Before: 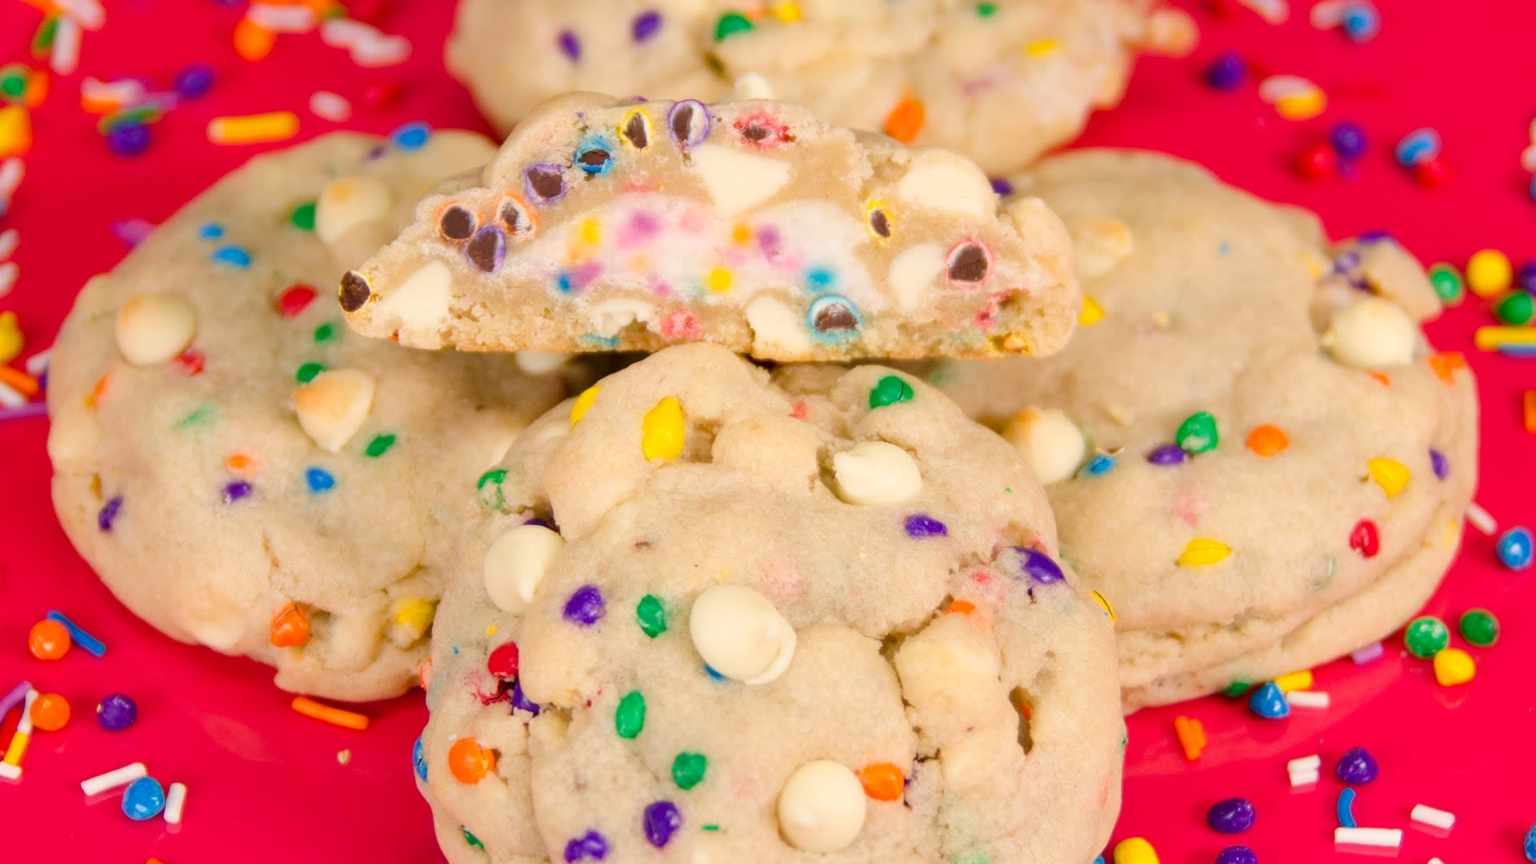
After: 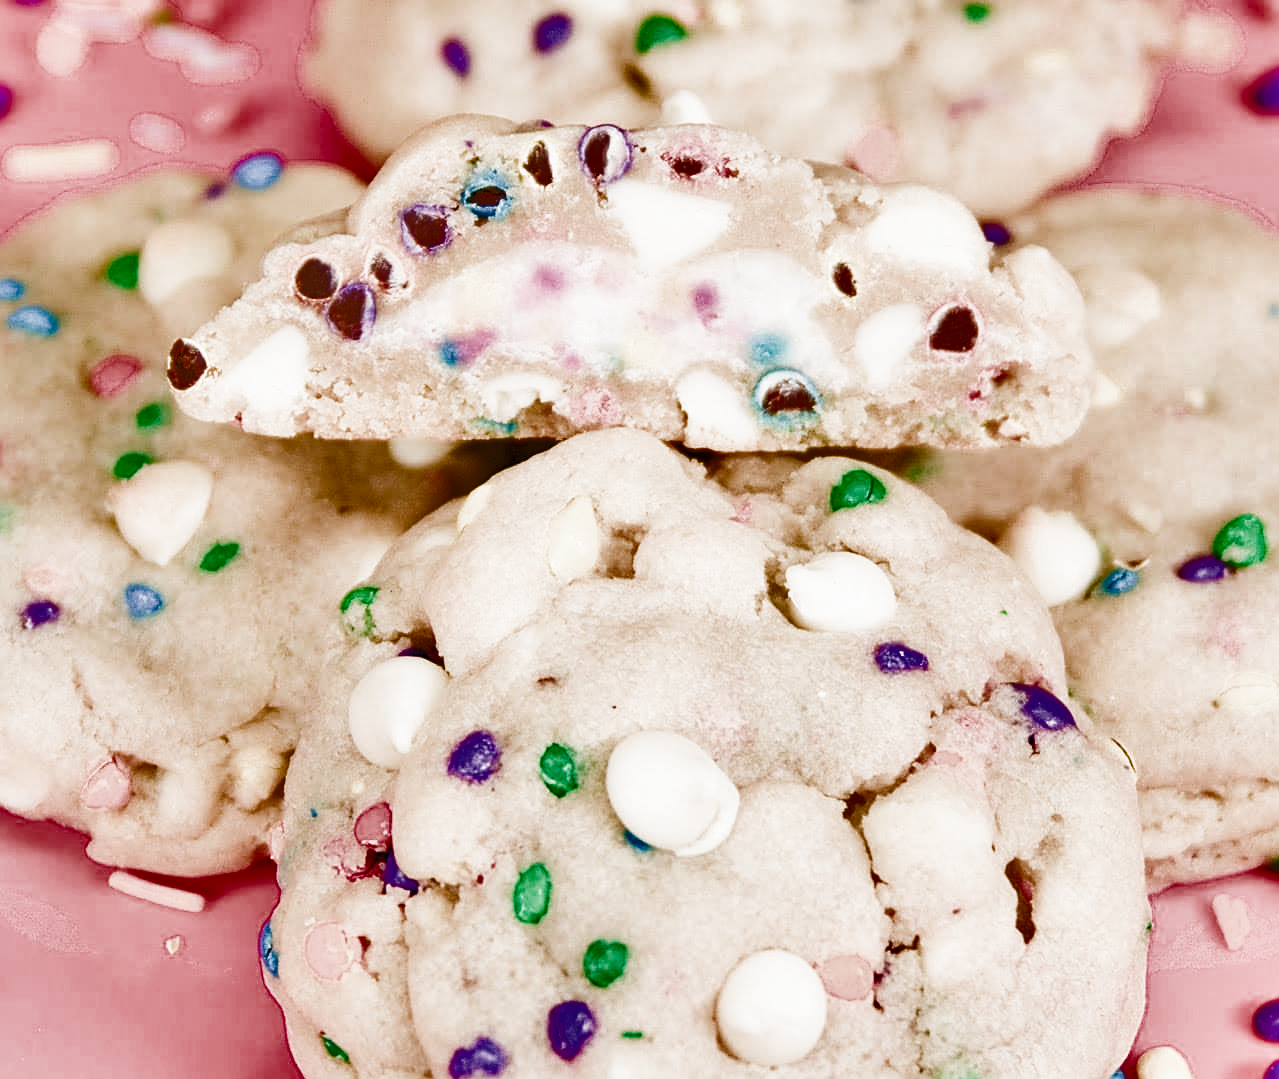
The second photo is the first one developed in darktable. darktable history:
haze removal: compatibility mode true, adaptive false
color balance rgb: perceptual saturation grading › global saturation 0.417%, global vibrance 20%
exposure: black level correction 0, exposure 0.952 EV, compensate exposure bias true, compensate highlight preservation false
sharpen: on, module defaults
crop and rotate: left 13.337%, right 20.039%
tone equalizer: -7 EV 0.145 EV, -6 EV 0.569 EV, -5 EV 1.14 EV, -4 EV 1.31 EV, -3 EV 1.17 EV, -2 EV 0.6 EV, -1 EV 0.168 EV
filmic rgb: black relative exposure -3.26 EV, white relative exposure 3.45 EV, hardness 2.36, contrast 1.102, color science v4 (2020)
shadows and highlights: radius 108.47, shadows 23.53, highlights -58.81, highlights color adjustment 56.23%, low approximation 0.01, soften with gaussian
